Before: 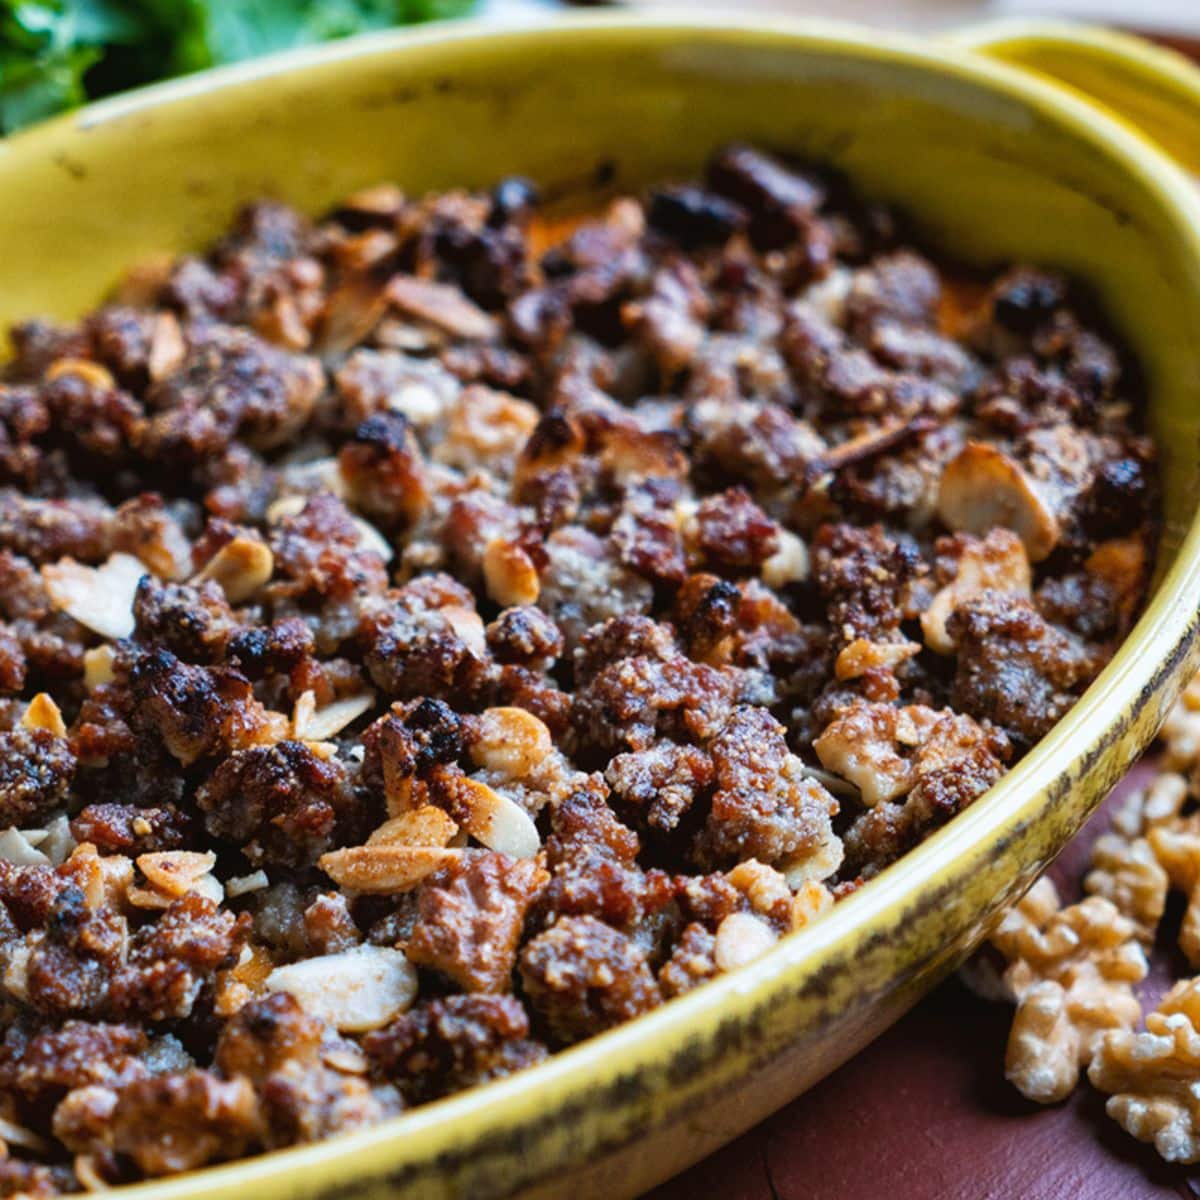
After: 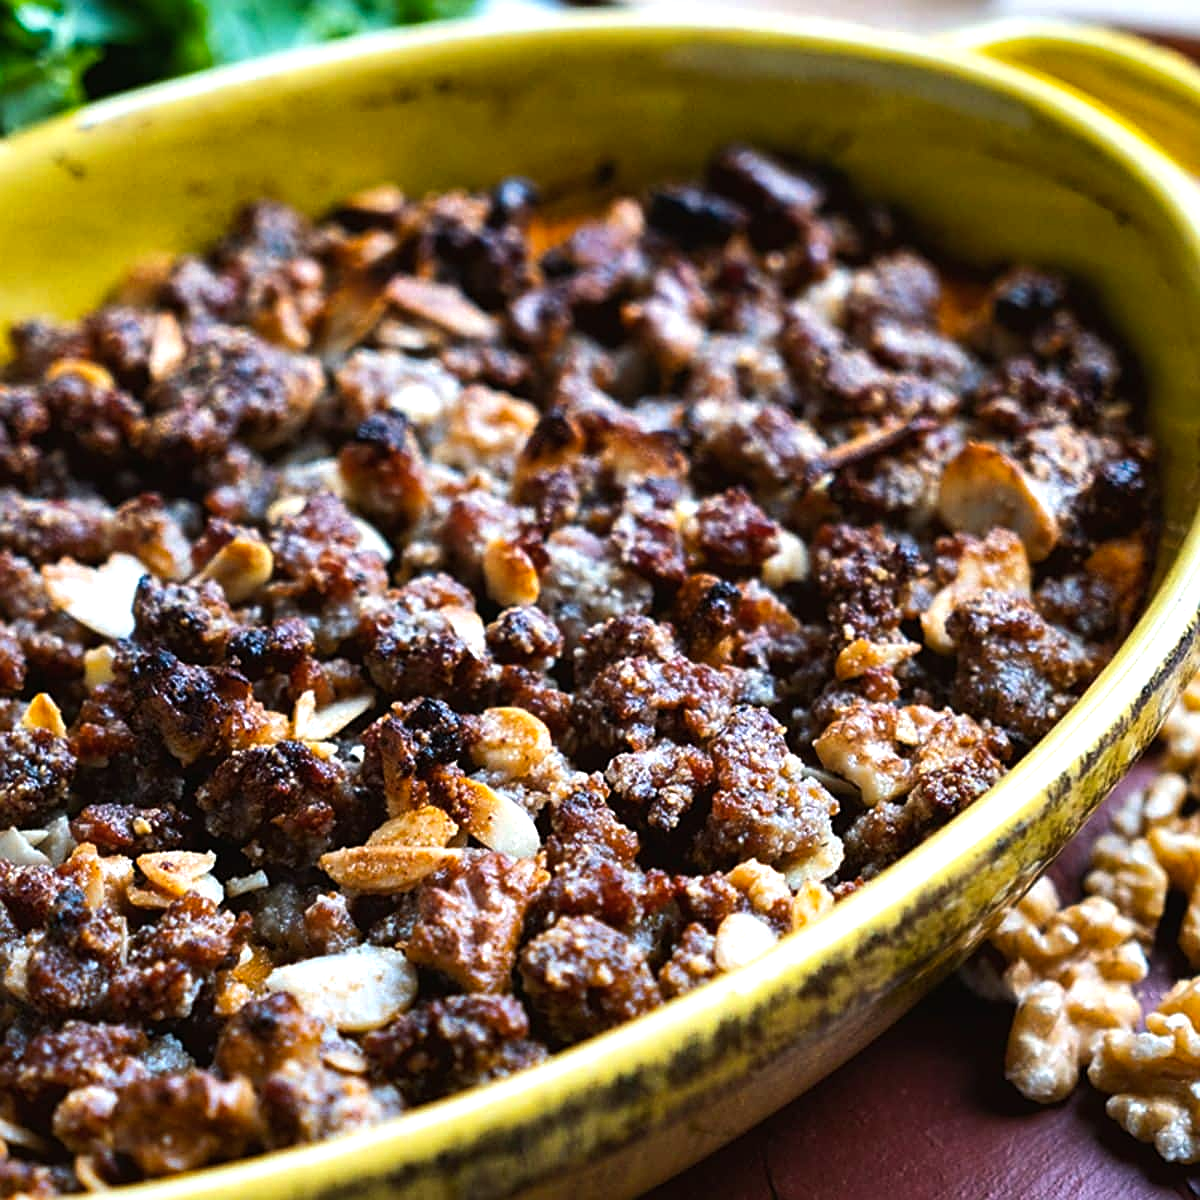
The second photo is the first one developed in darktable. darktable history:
color balance rgb: perceptual saturation grading › global saturation 9.919%, perceptual brilliance grading › highlights 13.513%, perceptual brilliance grading › mid-tones 8.306%, perceptual brilliance grading › shadows -18.201%, global vibrance 0.415%
sharpen: on, module defaults
